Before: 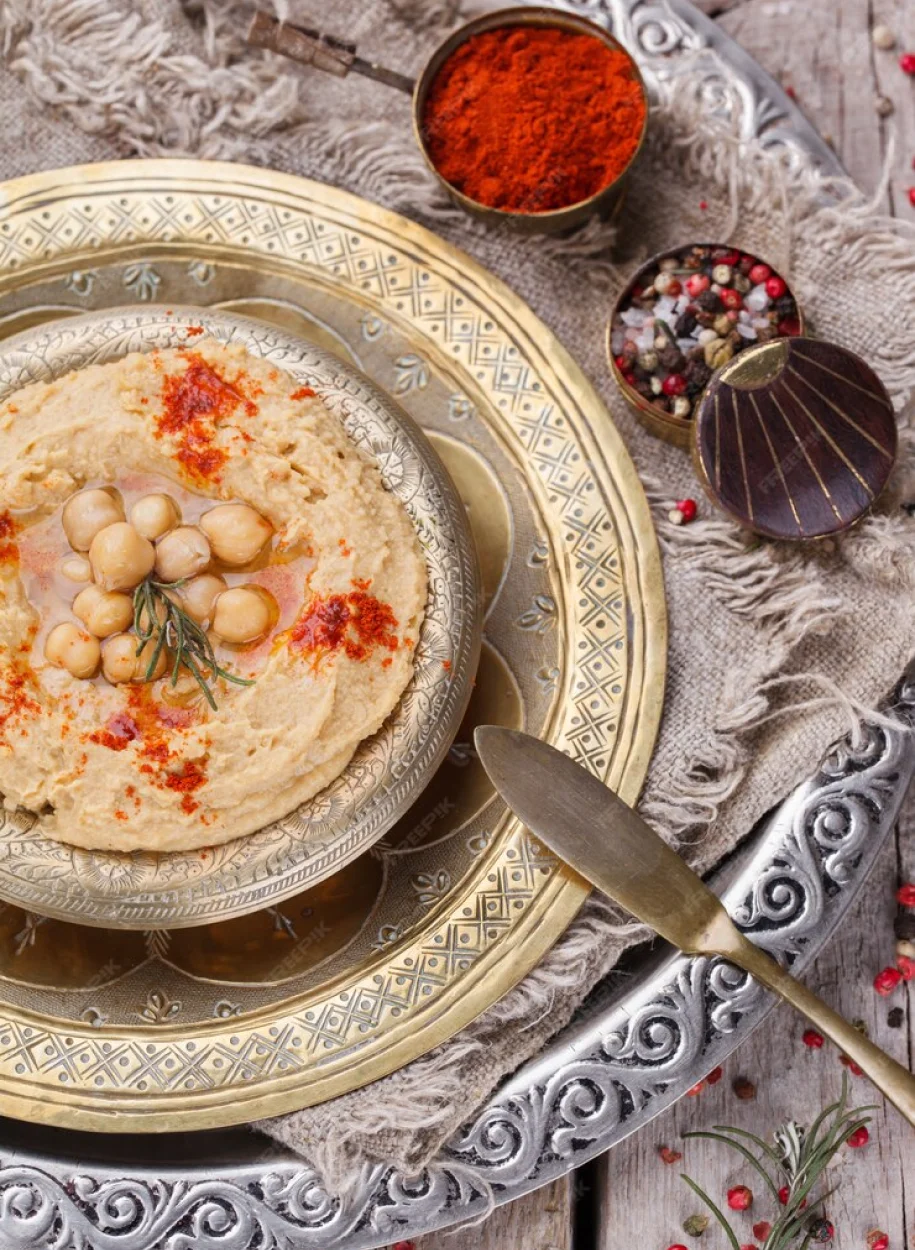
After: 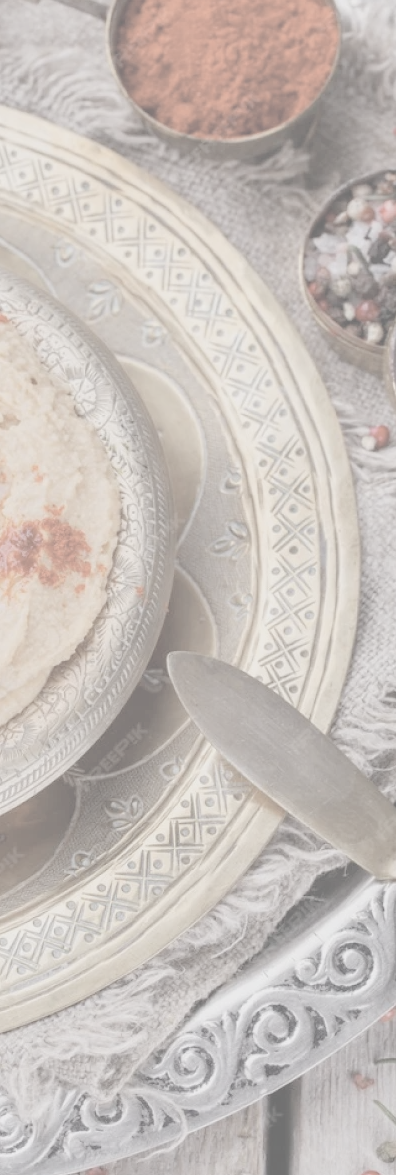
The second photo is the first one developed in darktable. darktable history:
crop: left 33.642%, top 5.939%, right 23.071%
contrast brightness saturation: contrast -0.307, brightness 0.746, saturation -0.769
